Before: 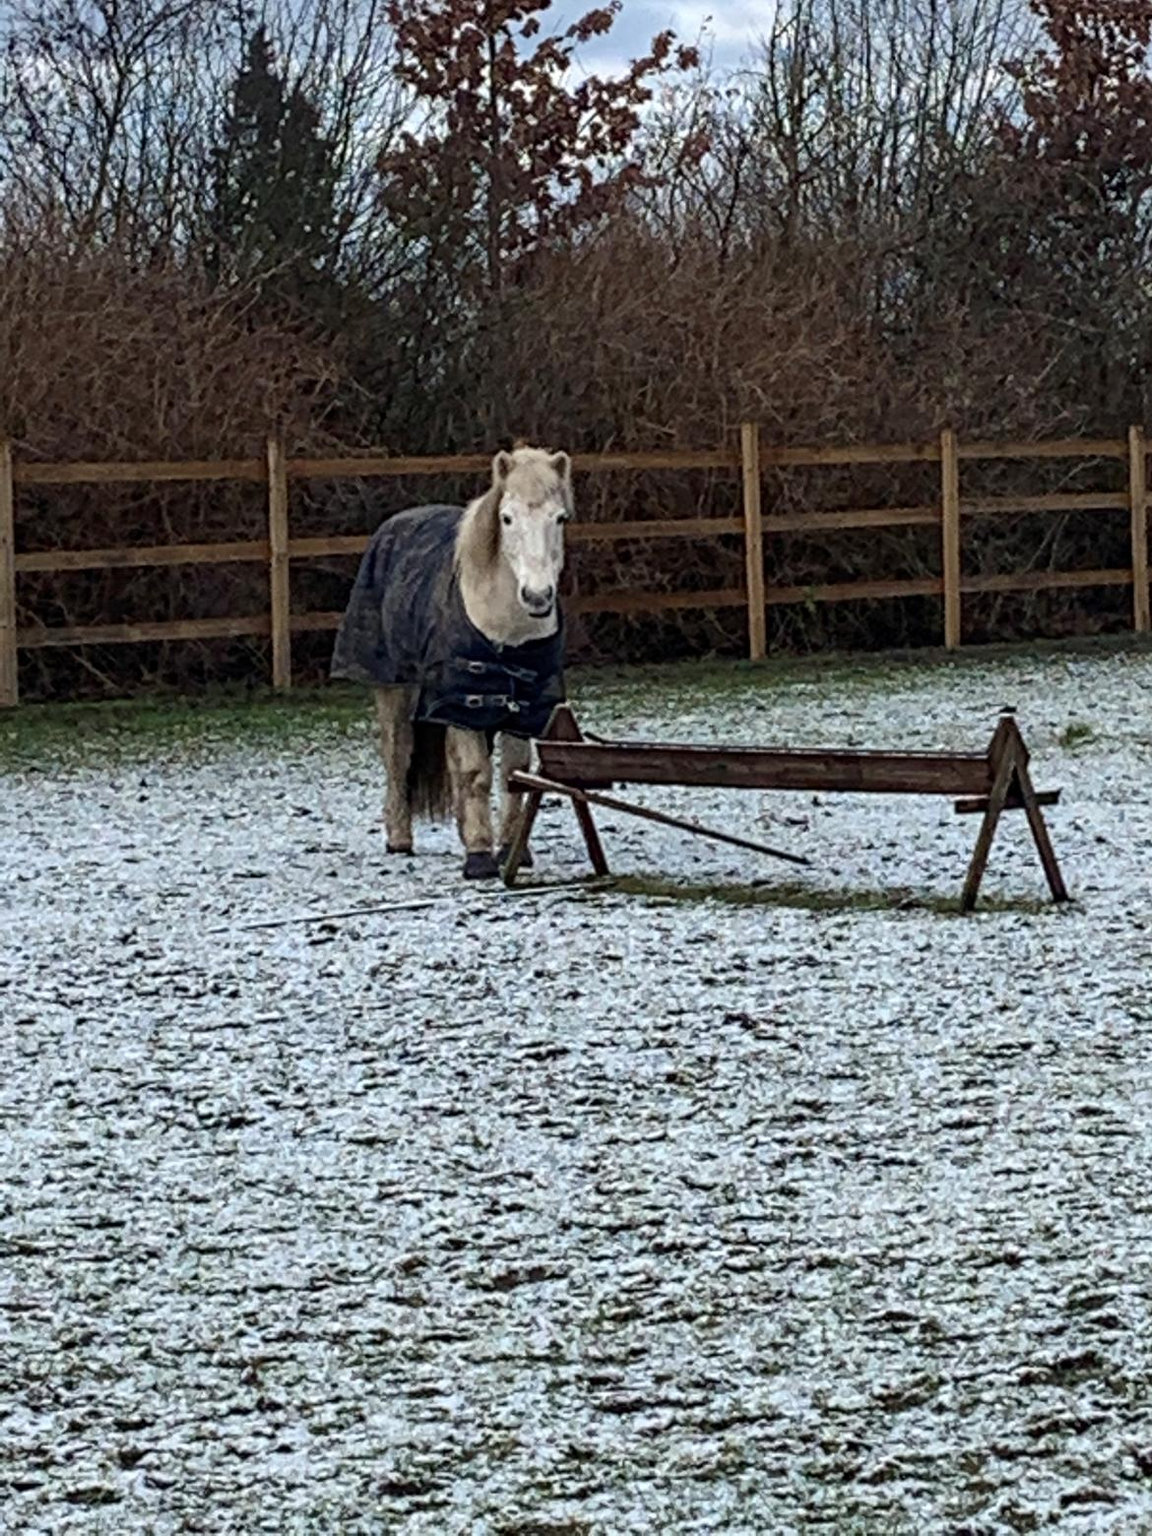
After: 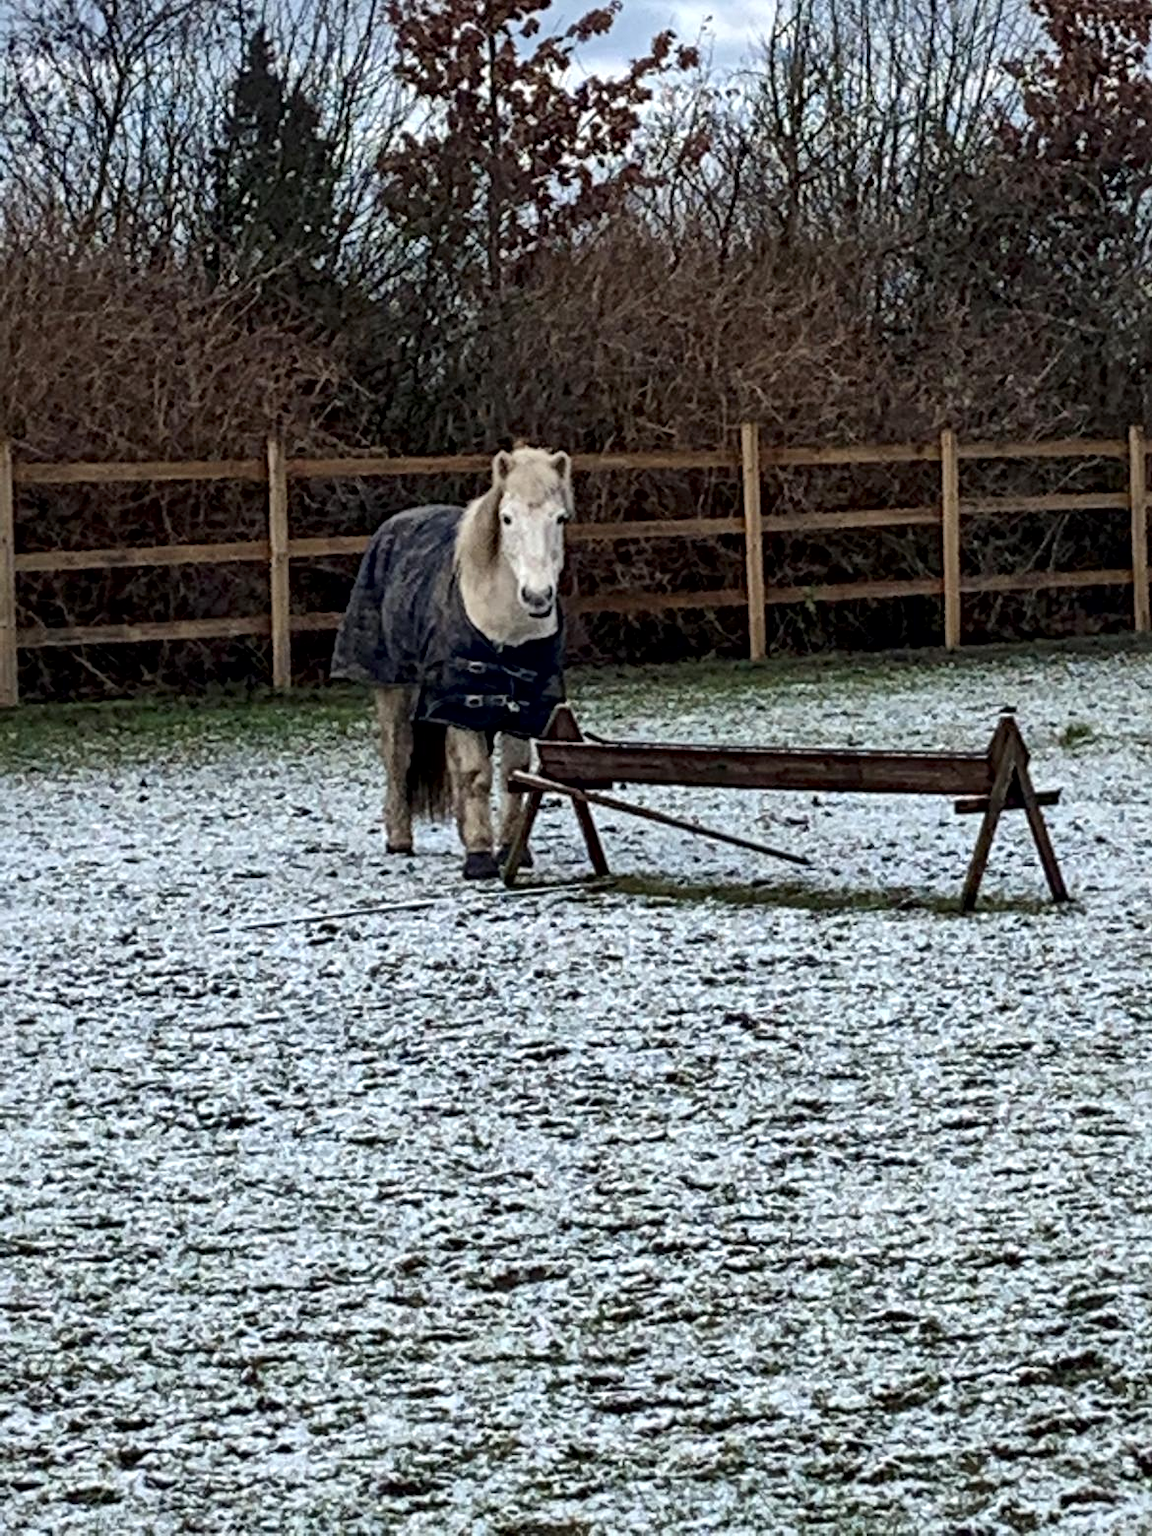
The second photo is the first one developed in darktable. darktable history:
local contrast: mode bilateral grid, contrast 24, coarseness 60, detail 152%, midtone range 0.2
